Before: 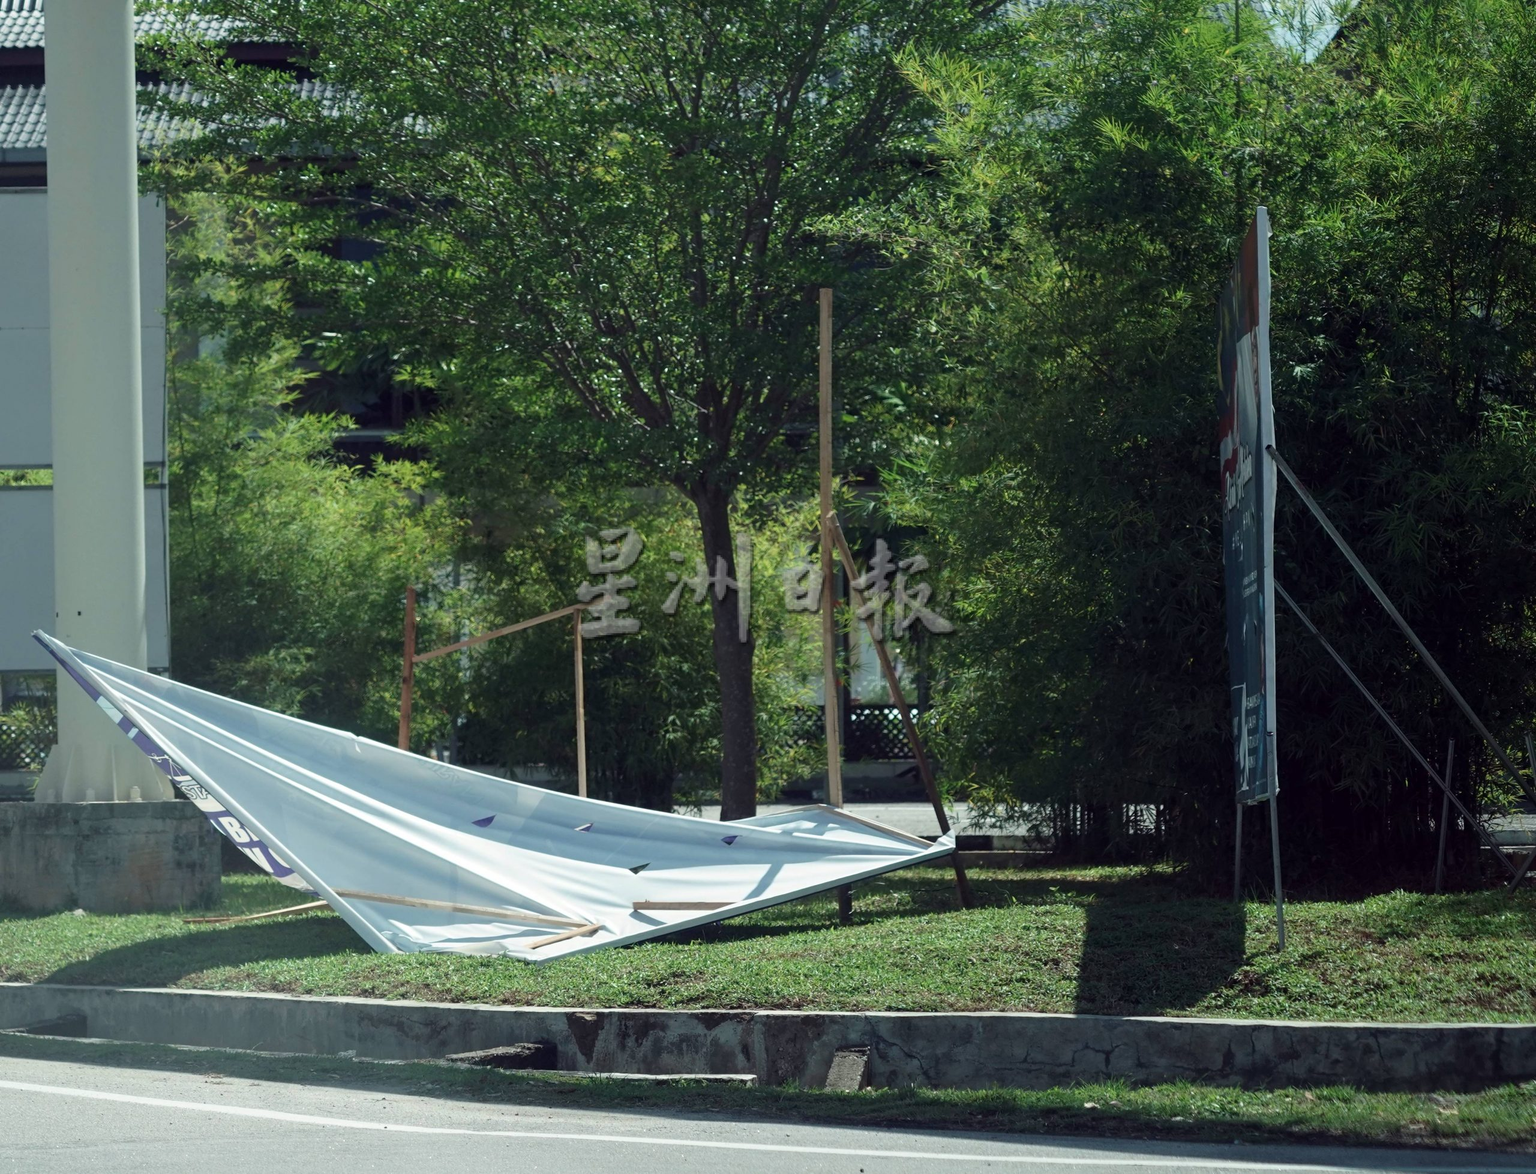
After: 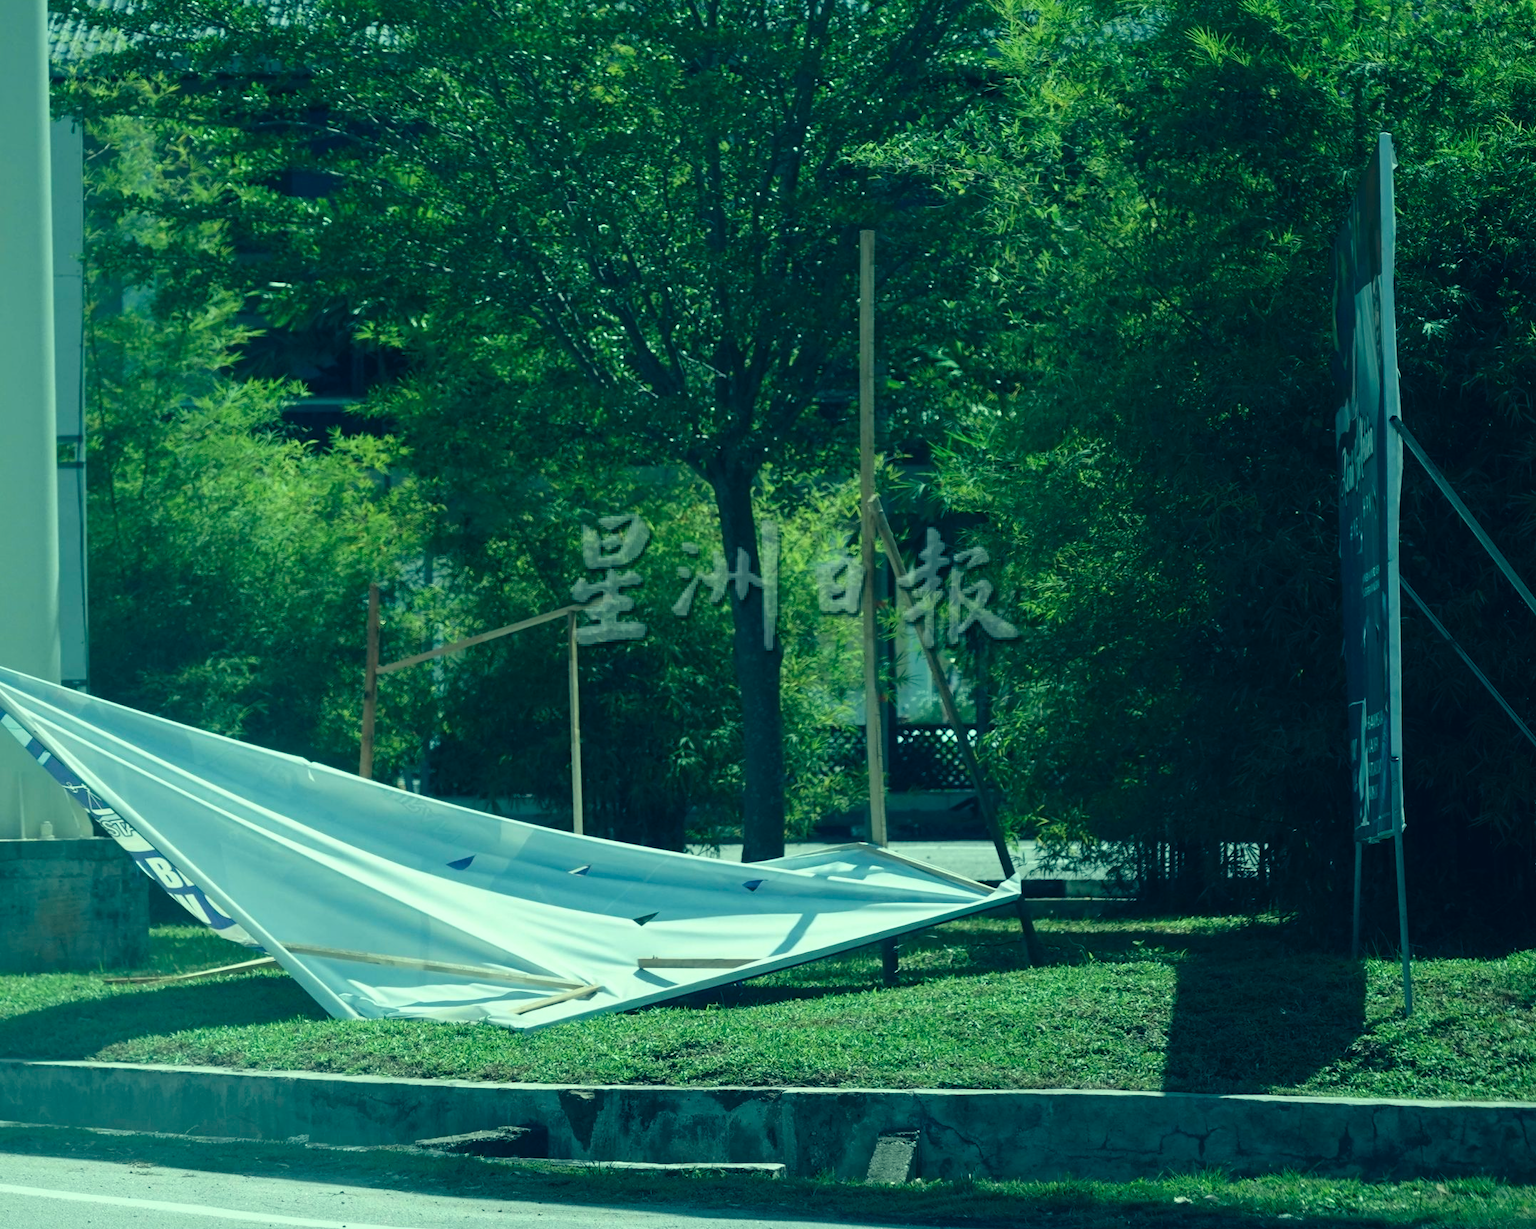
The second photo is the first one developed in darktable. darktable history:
exposure: compensate exposure bias true, compensate highlight preservation false
crop: left 6.26%, top 8.086%, right 9.544%, bottom 3.698%
color correction: highlights a* -19.91, highlights b* 9.79, shadows a* -20.63, shadows b* -10.97
